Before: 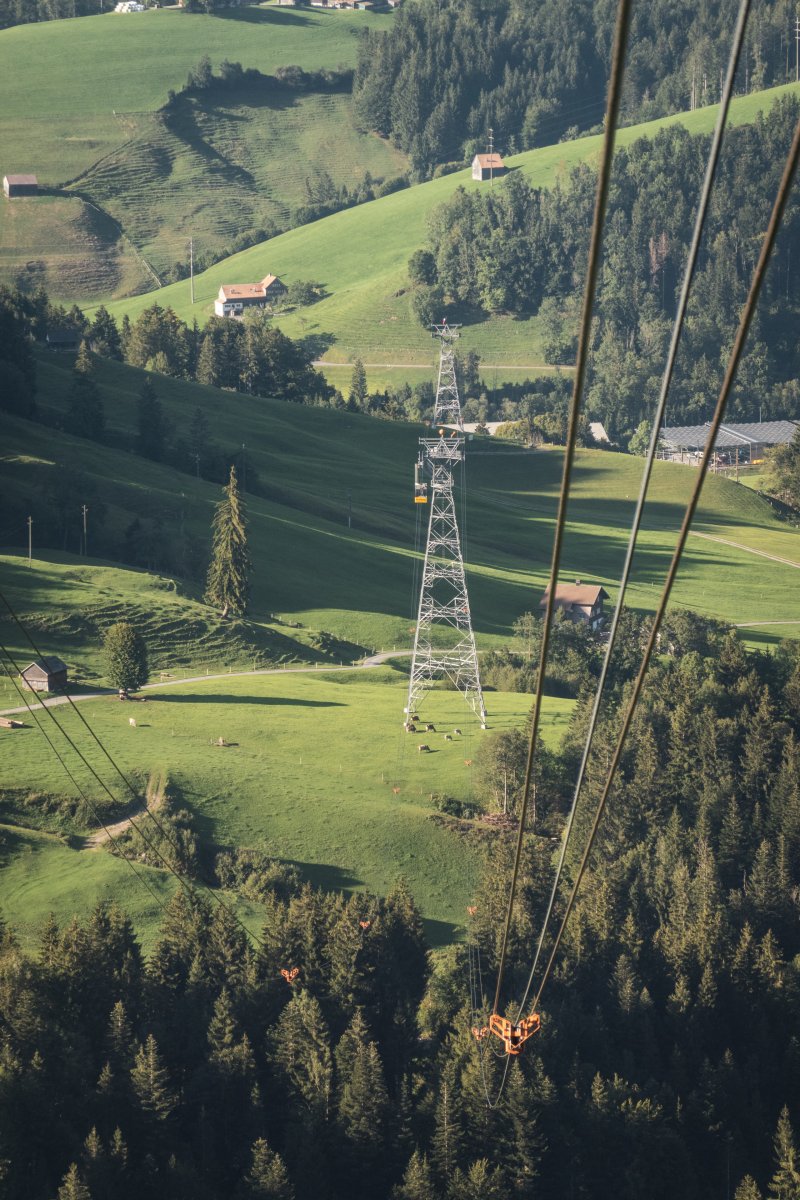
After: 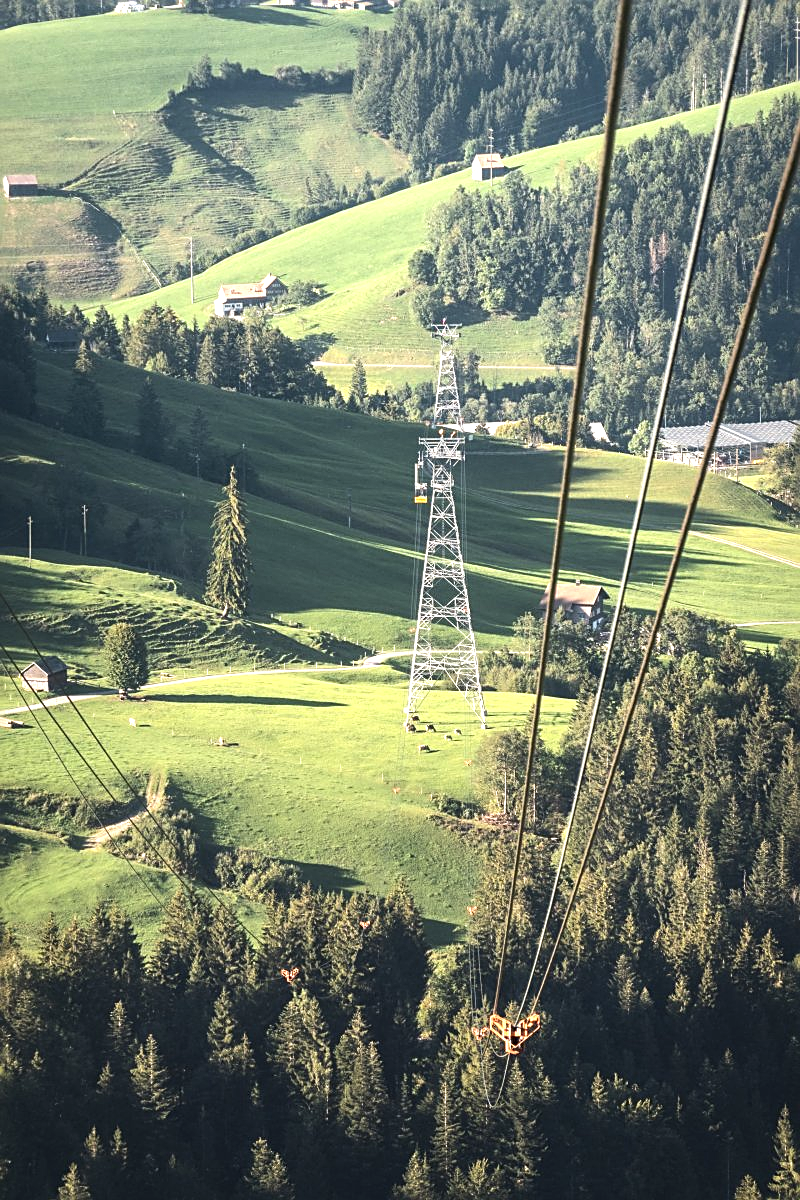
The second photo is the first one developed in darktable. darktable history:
tone equalizer: -8 EV -0.417 EV, -7 EV -0.389 EV, -6 EV -0.333 EV, -5 EV -0.222 EV, -3 EV 0.222 EV, -2 EV 0.333 EV, -1 EV 0.389 EV, +0 EV 0.417 EV, edges refinement/feathering 500, mask exposure compensation -1.57 EV, preserve details no
sharpen: on, module defaults
exposure: exposure 0.669 EV, compensate highlight preservation false
